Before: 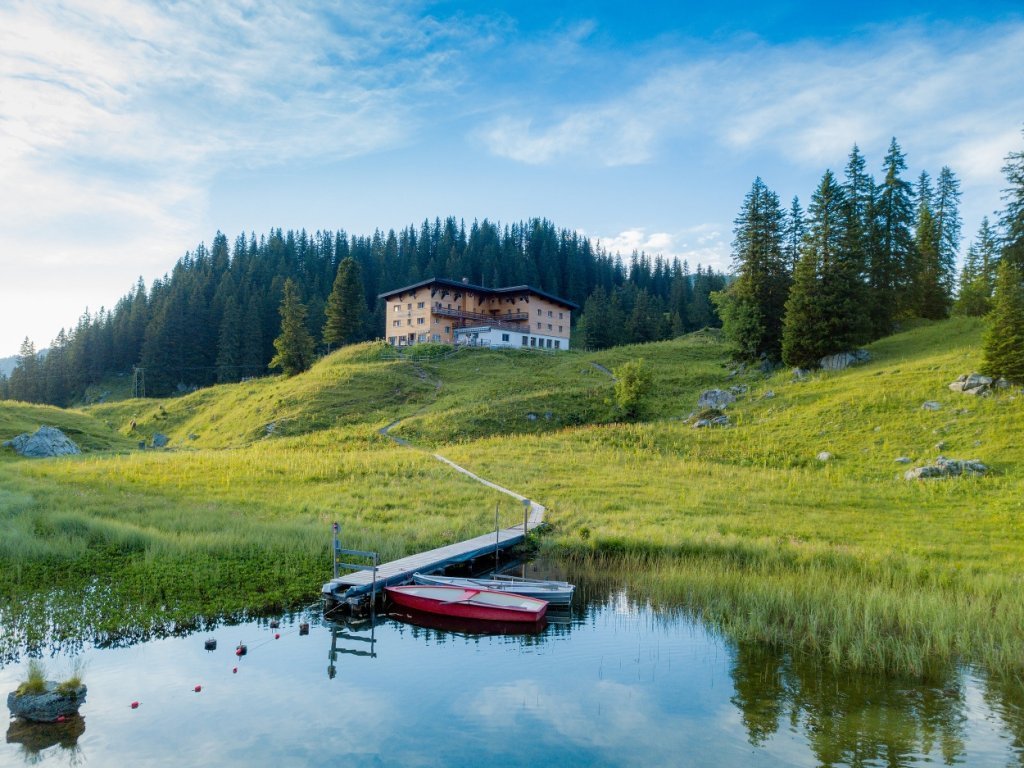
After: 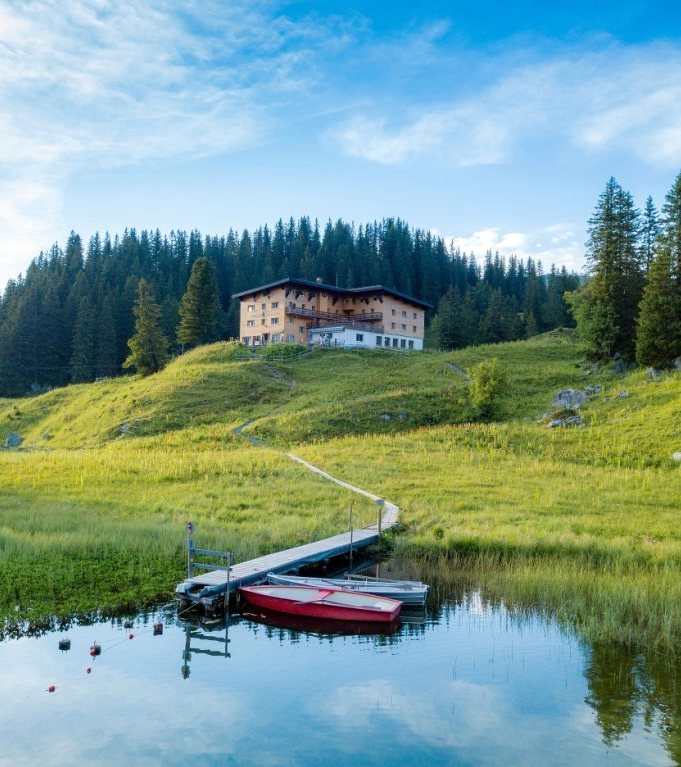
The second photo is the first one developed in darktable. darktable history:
exposure: exposure 0.165 EV, compensate highlight preservation false
crop and rotate: left 14.33%, right 19.124%
